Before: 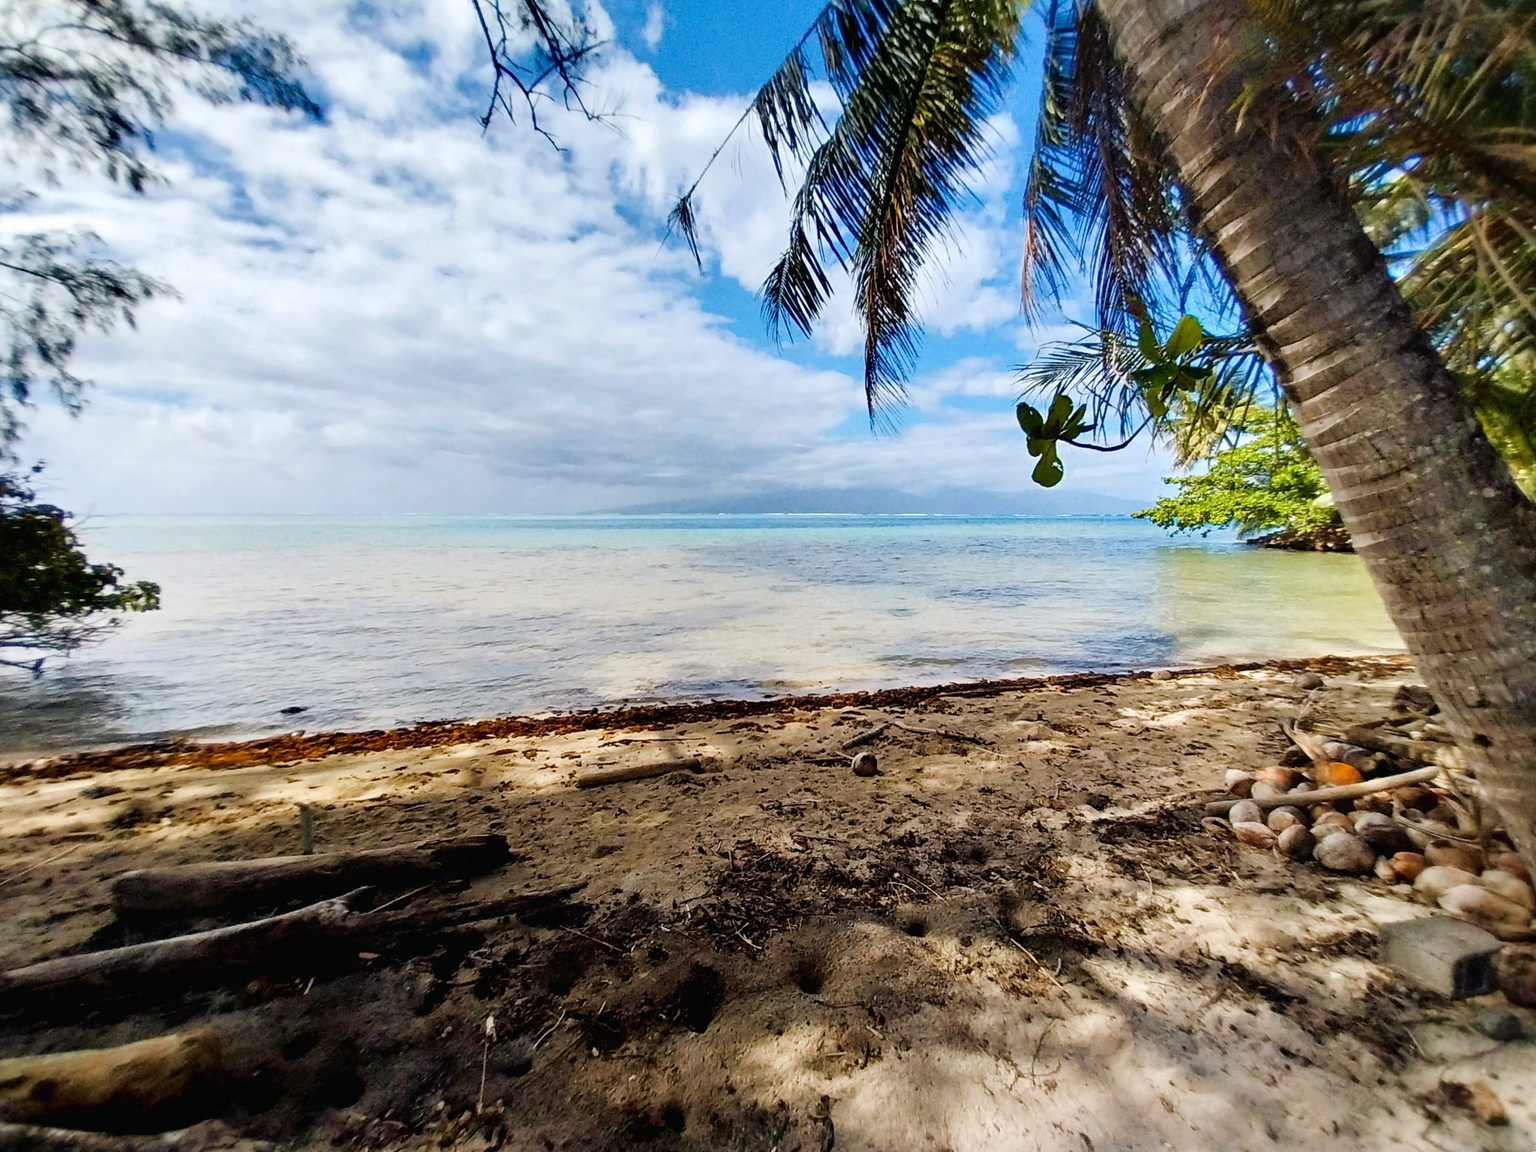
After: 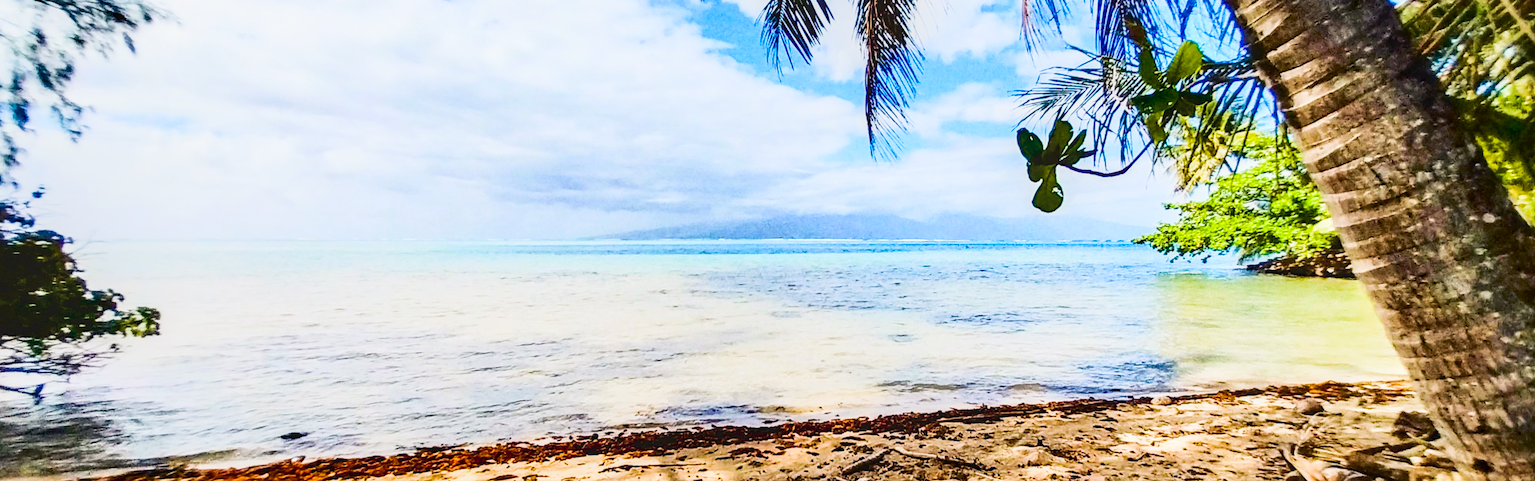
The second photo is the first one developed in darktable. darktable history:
sigmoid: on, module defaults
contrast brightness saturation: contrast 0.4, brightness 0.05, saturation 0.25
tone curve: curves: ch0 [(0, 0) (0.003, 0.04) (0.011, 0.053) (0.025, 0.077) (0.044, 0.104) (0.069, 0.127) (0.1, 0.15) (0.136, 0.177) (0.177, 0.215) (0.224, 0.254) (0.277, 0.3) (0.335, 0.355) (0.399, 0.41) (0.468, 0.477) (0.543, 0.554) (0.623, 0.636) (0.709, 0.72) (0.801, 0.804) (0.898, 0.892) (1, 1)], preserve colors none
crop and rotate: top 23.84%, bottom 34.294%
exposure: black level correction 0, exposure 0.7 EV, compensate exposure bias true, compensate highlight preservation false
local contrast: on, module defaults
haze removal: adaptive false
shadows and highlights: shadows 30
